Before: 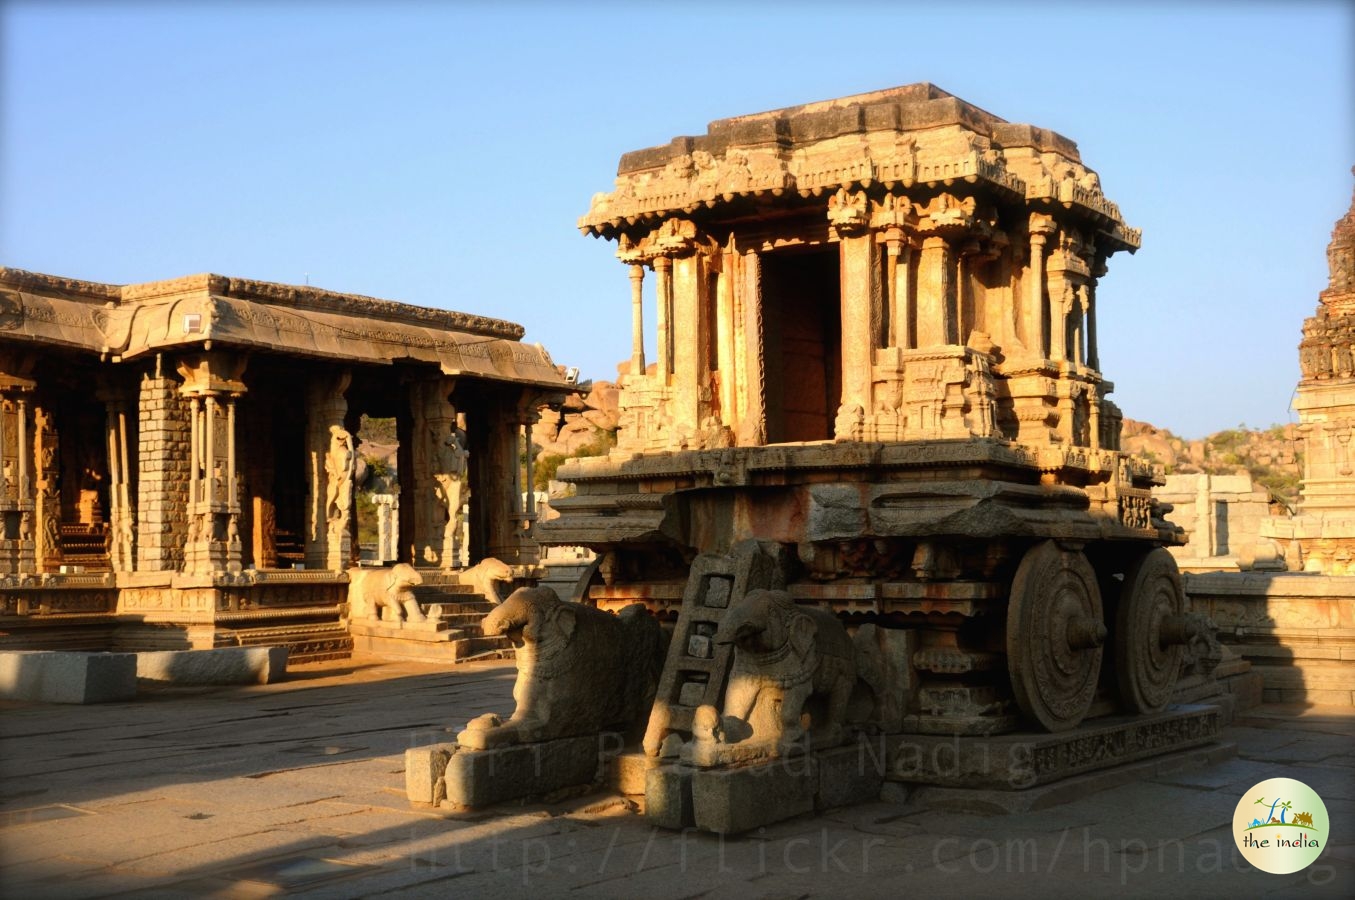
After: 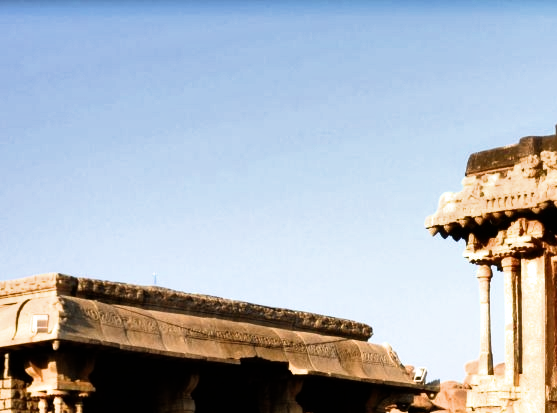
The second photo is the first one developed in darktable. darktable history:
crop and rotate: left 11.278%, top 0.067%, right 47.567%, bottom 54.015%
shadows and highlights: radius 101.83, shadows 50.38, highlights -64.56, soften with gaussian
filmic rgb: black relative exposure -7.97 EV, white relative exposure 2.19 EV, hardness 6.89
